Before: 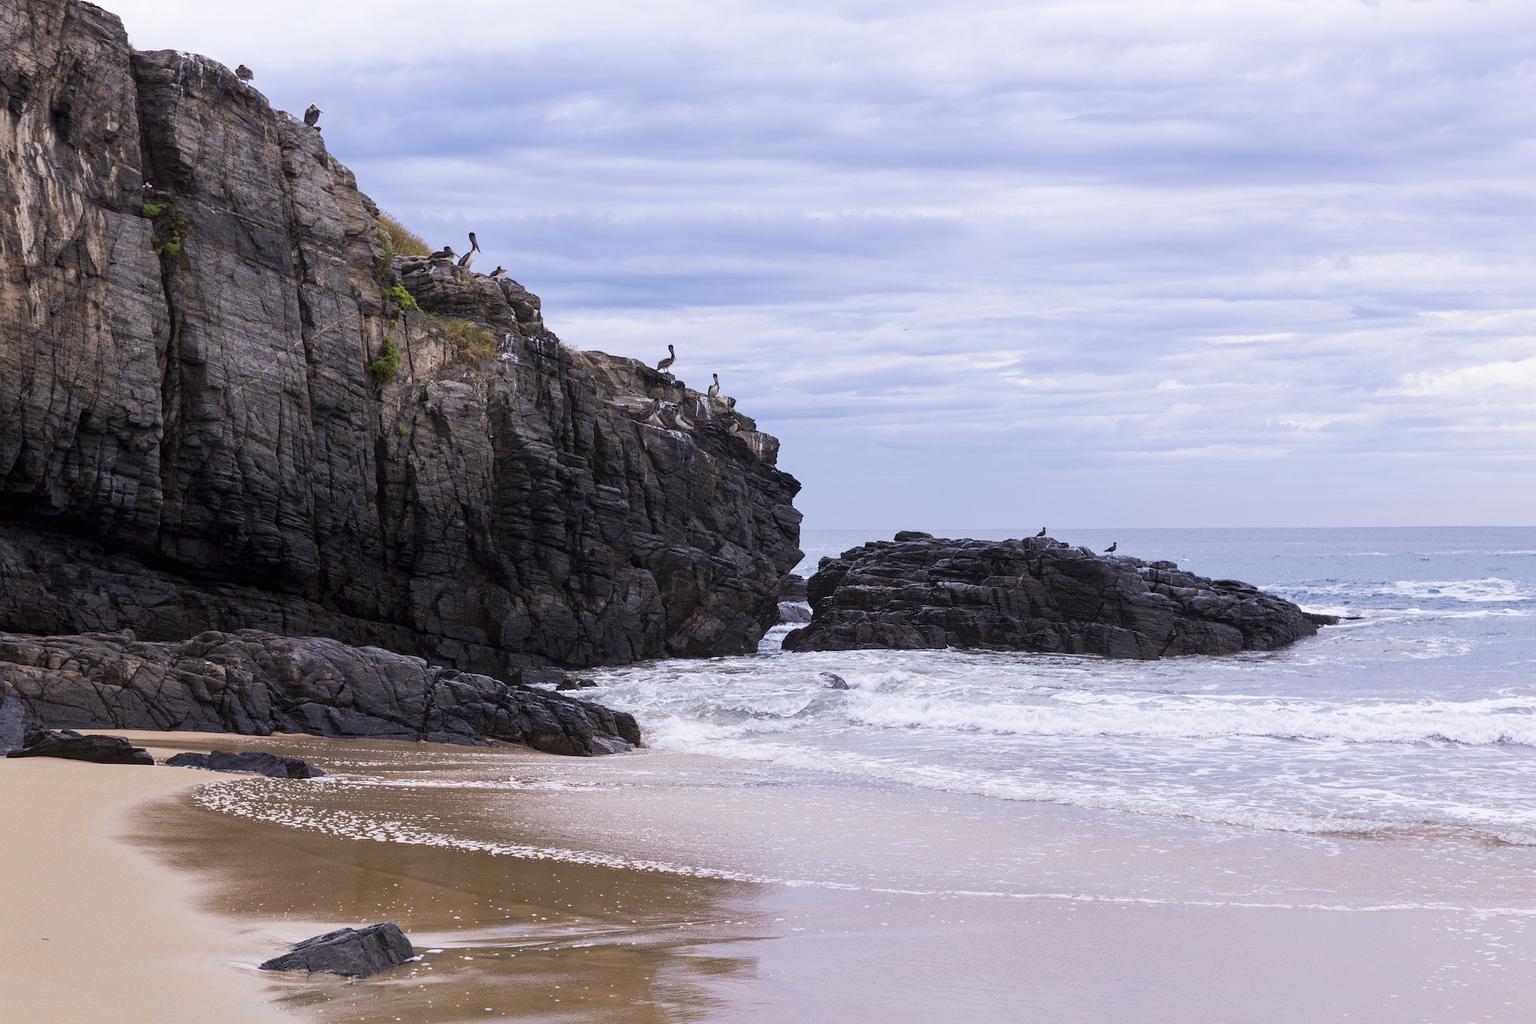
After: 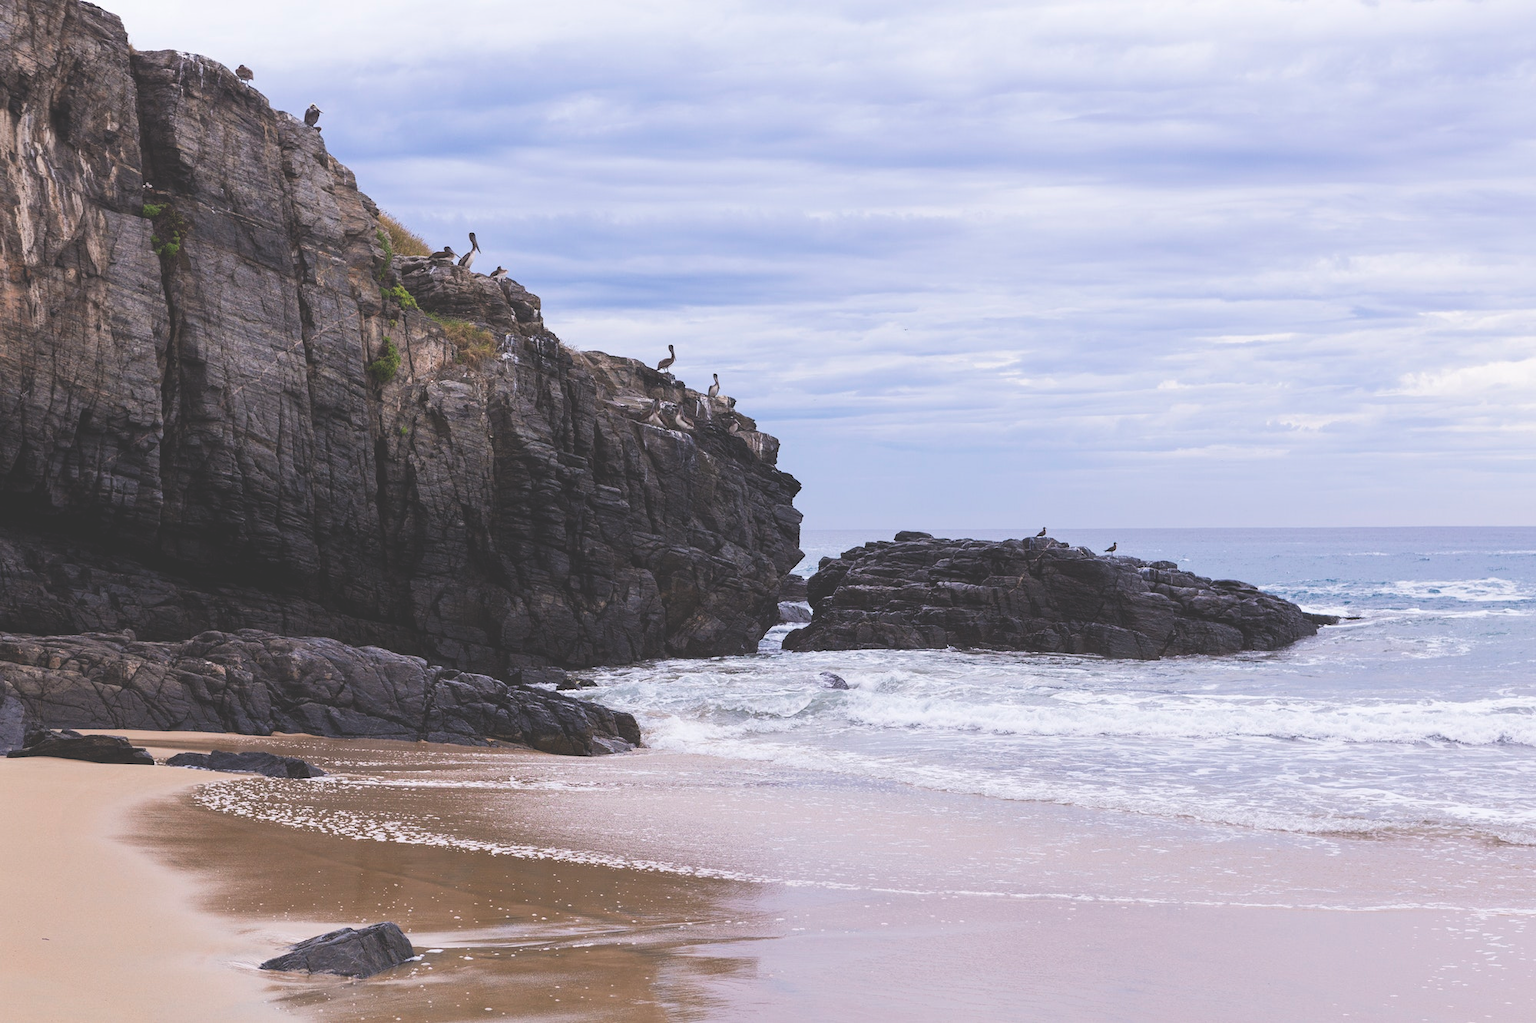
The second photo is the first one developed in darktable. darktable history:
exposure: black level correction -0.03, compensate exposure bias true, compensate highlight preservation false
